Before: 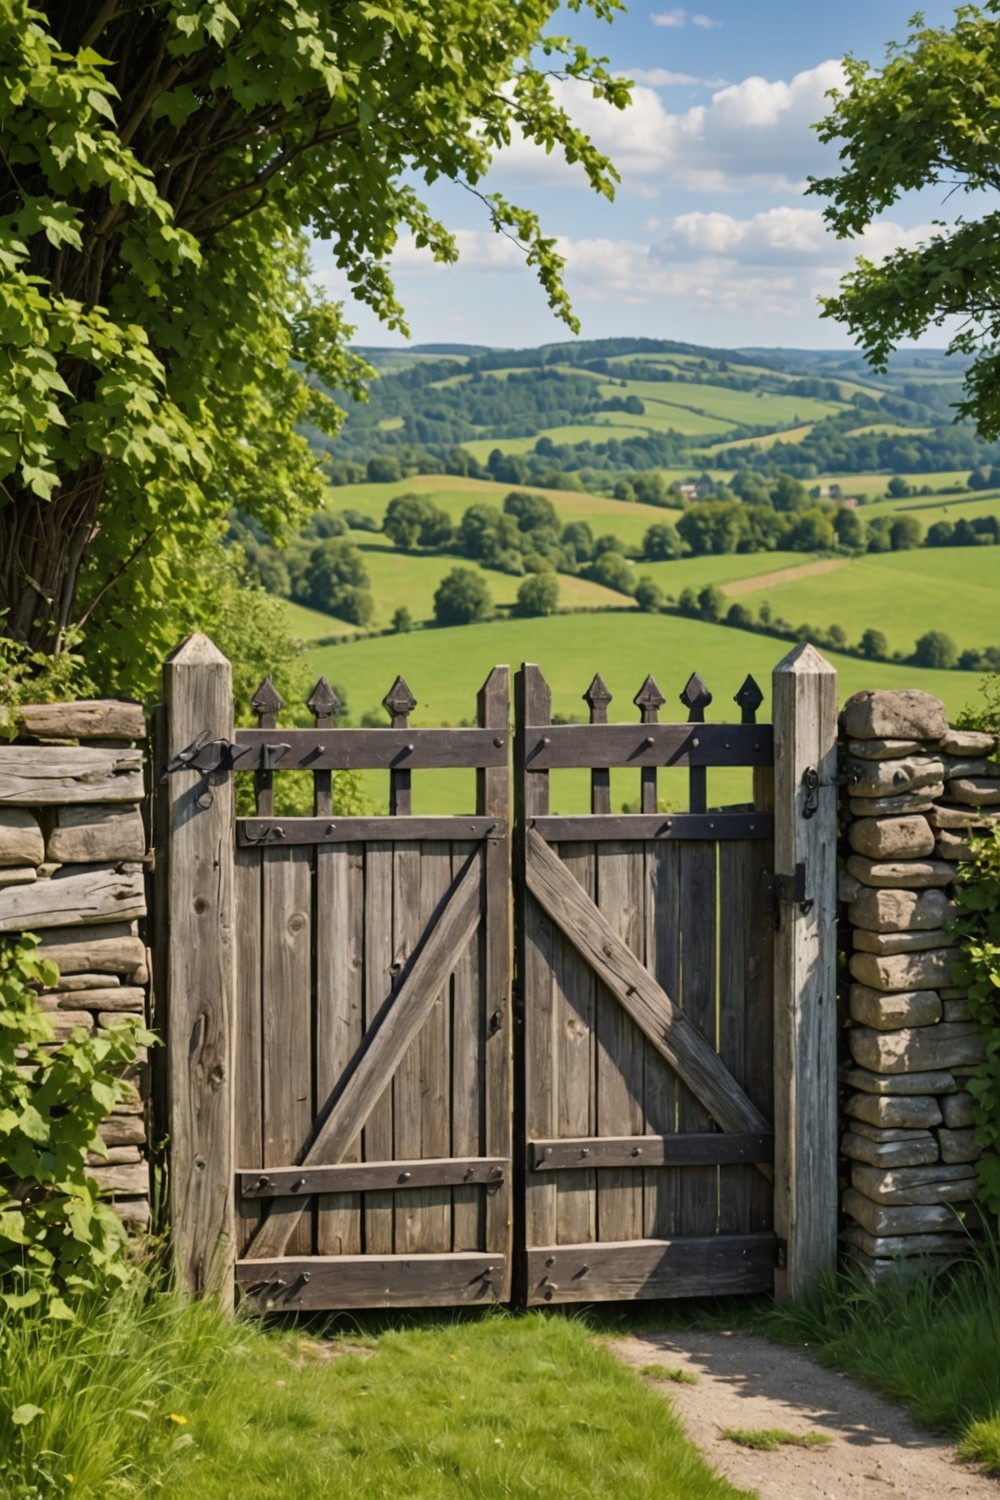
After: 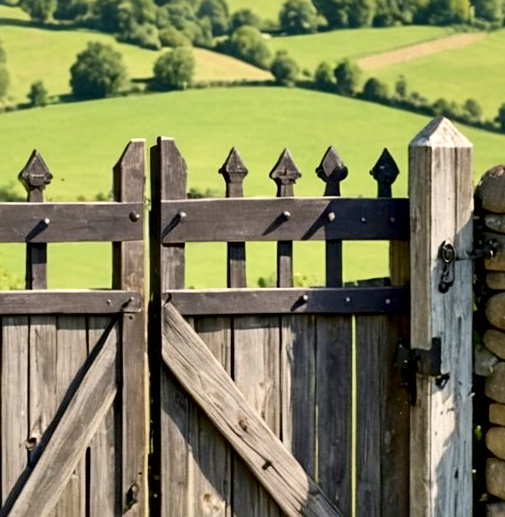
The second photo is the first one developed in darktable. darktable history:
crop: left 36.462%, top 35.082%, right 13.009%, bottom 30.45%
sharpen: amount 0.204
local contrast: mode bilateral grid, contrast 99, coarseness 99, detail 165%, midtone range 0.2
exposure: black level correction 0.005, exposure 0.274 EV, compensate highlight preservation false
contrast brightness saturation: contrast 0.144
tone equalizer: -7 EV 0.161 EV, -6 EV 0.564 EV, -5 EV 1.18 EV, -4 EV 1.36 EV, -3 EV 1.12 EV, -2 EV 0.6 EV, -1 EV 0.152 EV, smoothing diameter 24.84%, edges refinement/feathering 11.3, preserve details guided filter
